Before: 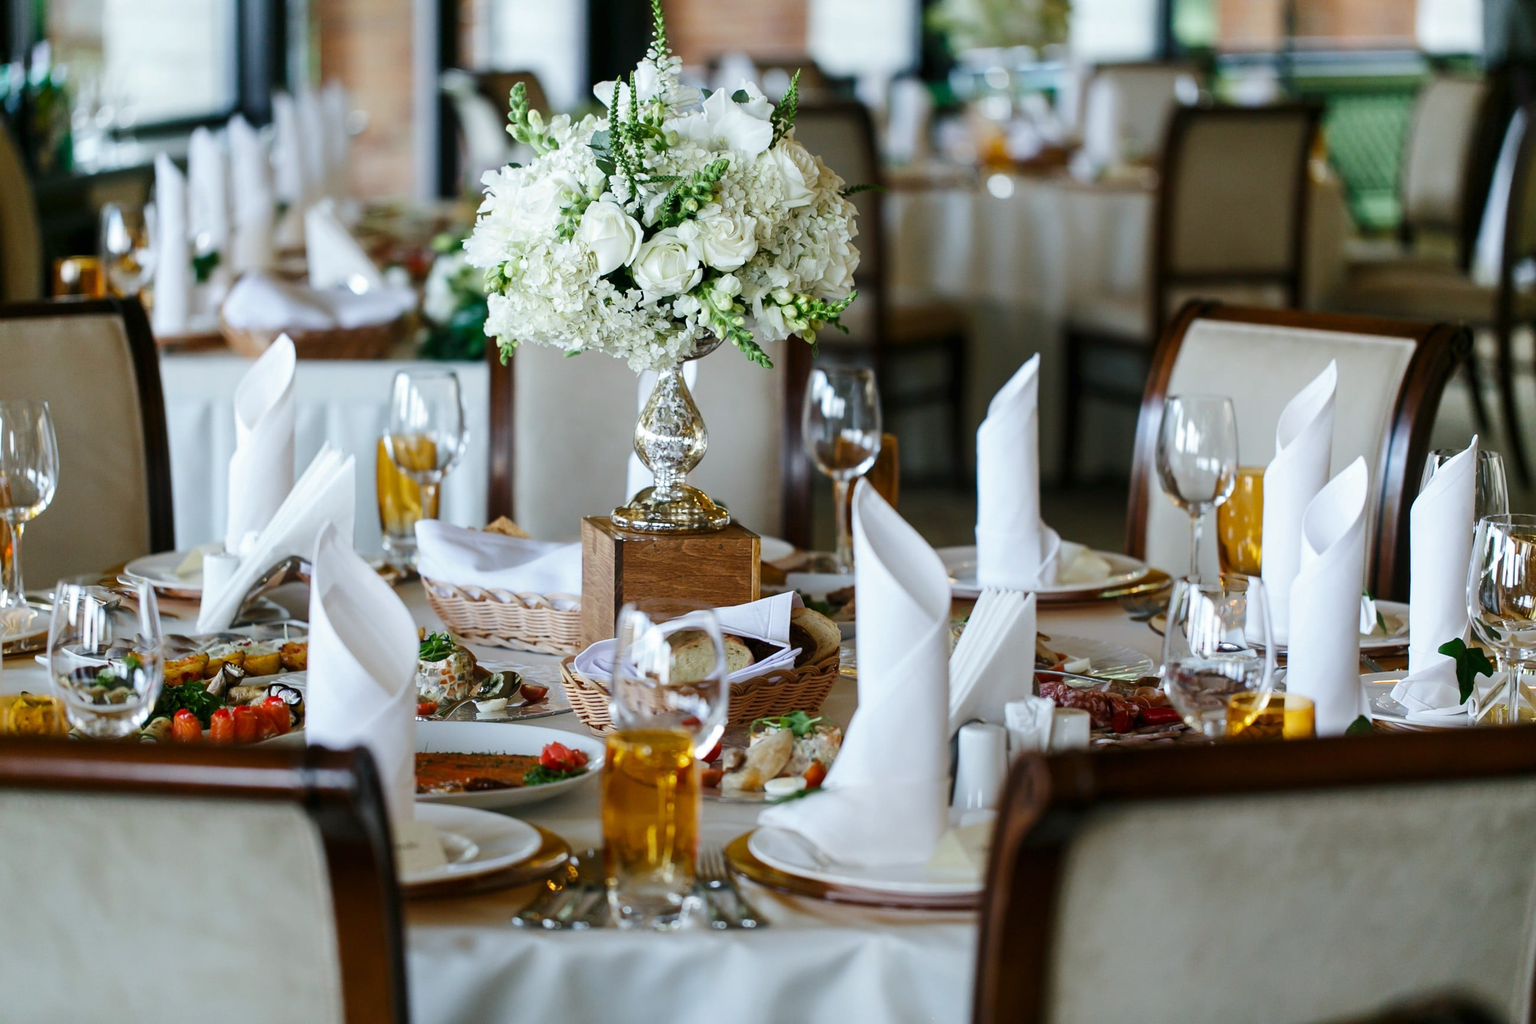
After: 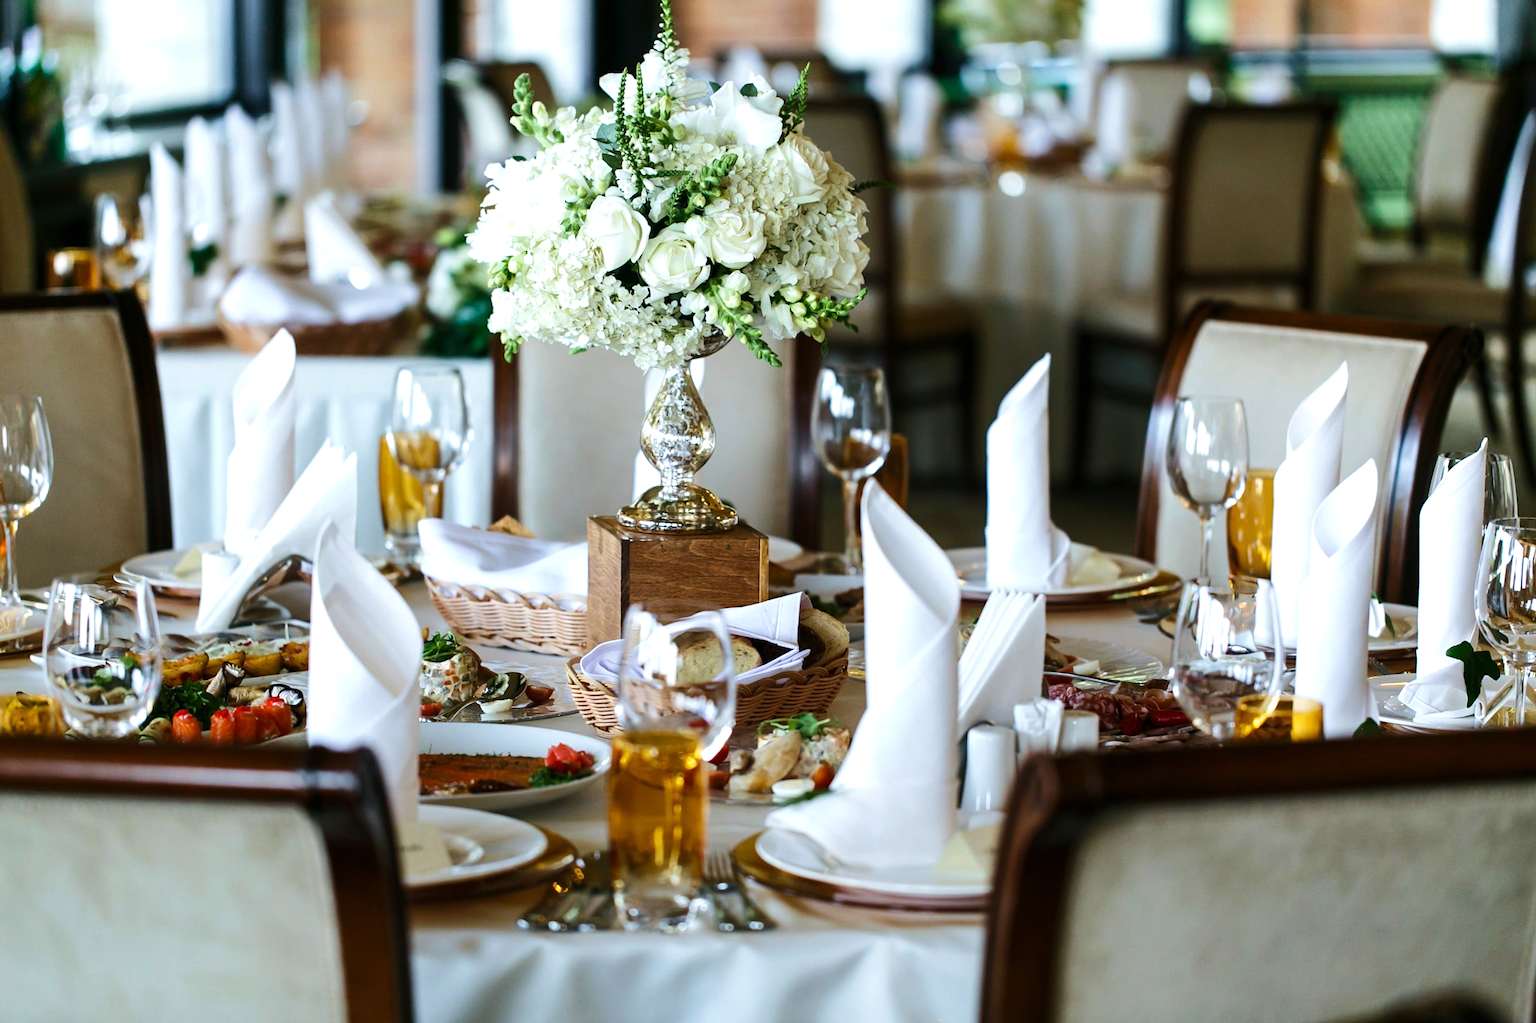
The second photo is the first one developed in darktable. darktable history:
velvia: on, module defaults
tone equalizer: -8 EV -0.417 EV, -7 EV -0.389 EV, -6 EV -0.333 EV, -5 EV -0.222 EV, -3 EV 0.222 EV, -2 EV 0.333 EV, -1 EV 0.389 EV, +0 EV 0.417 EV, edges refinement/feathering 500, mask exposure compensation -1.57 EV, preserve details no
rotate and perspective: rotation 0.174°, lens shift (vertical) 0.013, lens shift (horizontal) 0.019, shear 0.001, automatic cropping original format, crop left 0.007, crop right 0.991, crop top 0.016, crop bottom 0.997
